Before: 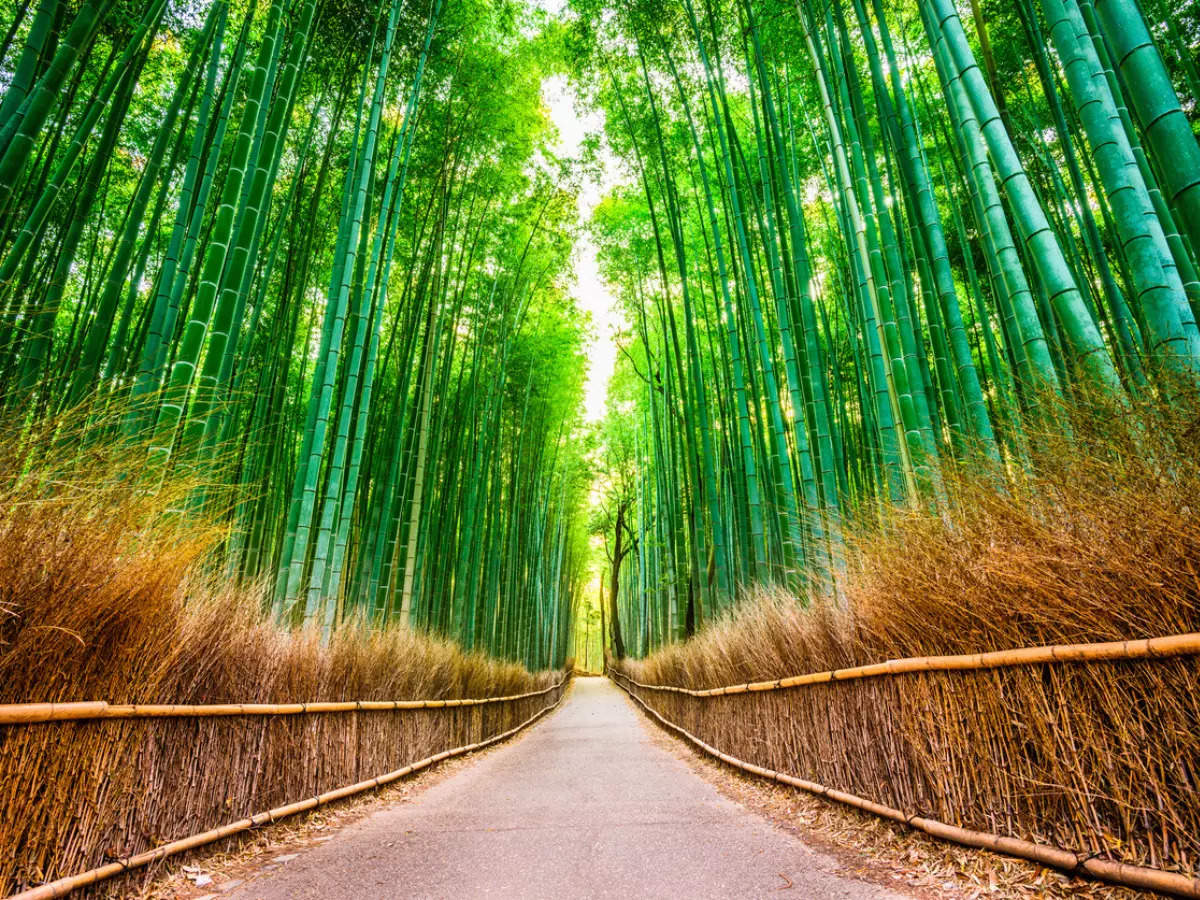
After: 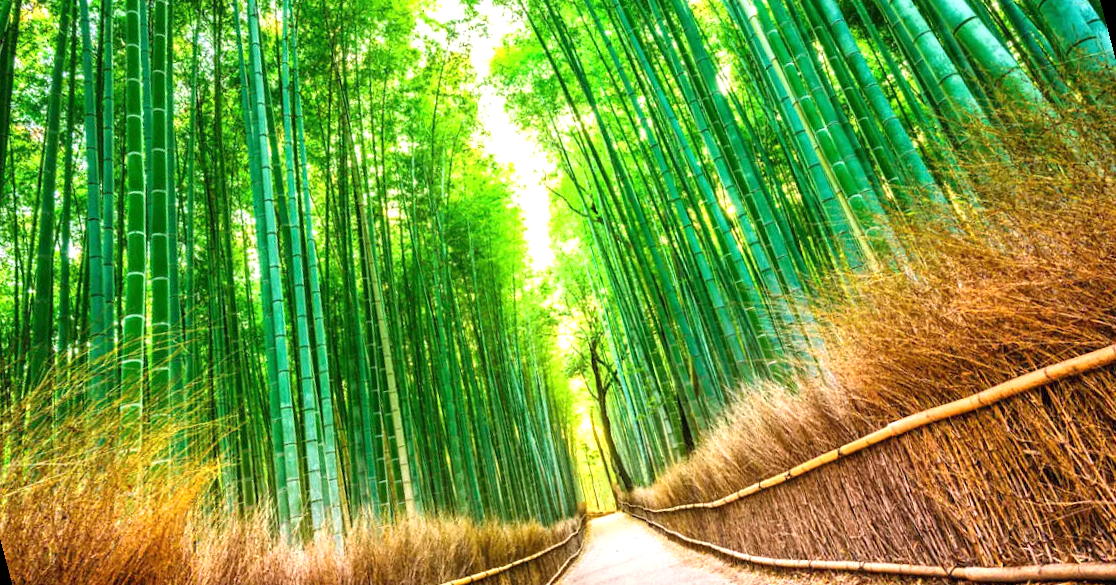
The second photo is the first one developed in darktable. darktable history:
rotate and perspective: rotation -14.8°, crop left 0.1, crop right 0.903, crop top 0.25, crop bottom 0.748
exposure: exposure 0.6 EV, compensate highlight preservation false
